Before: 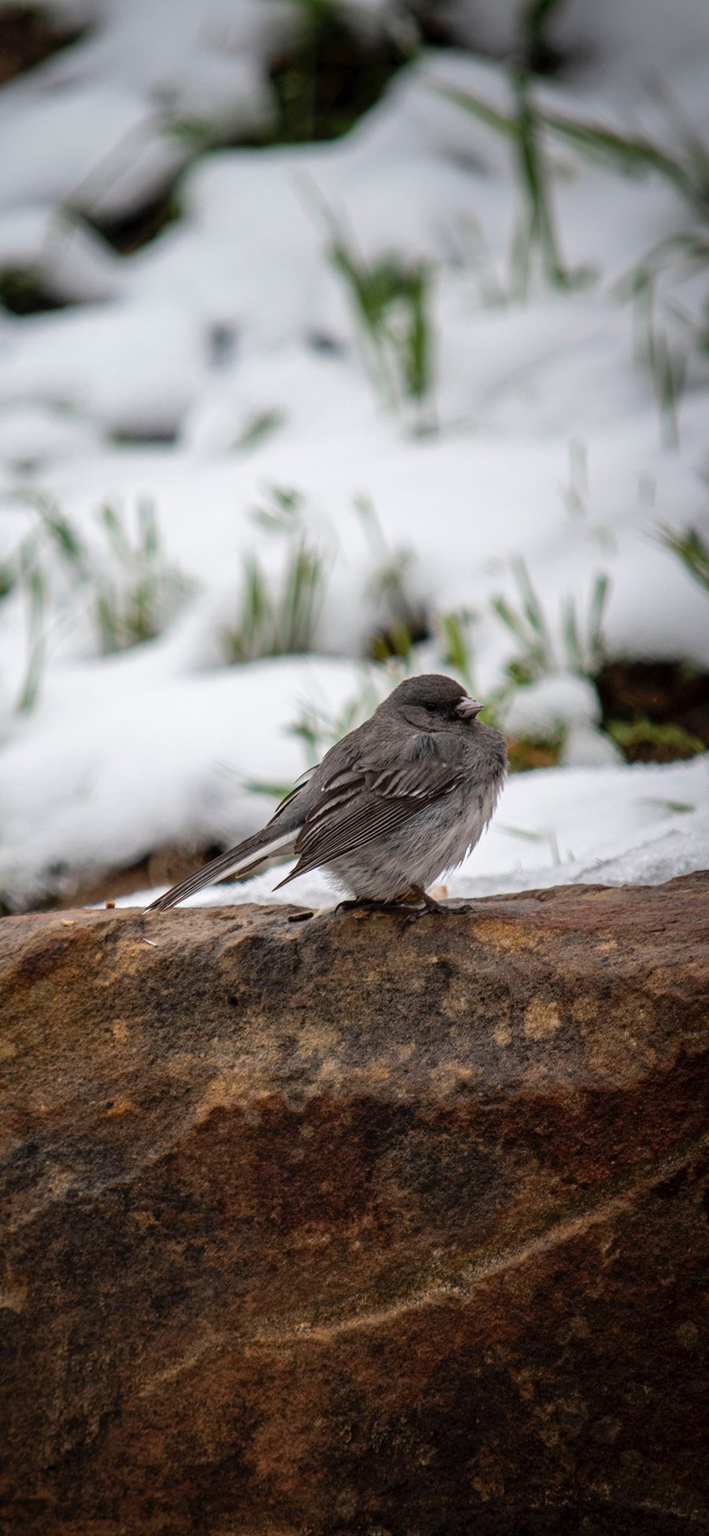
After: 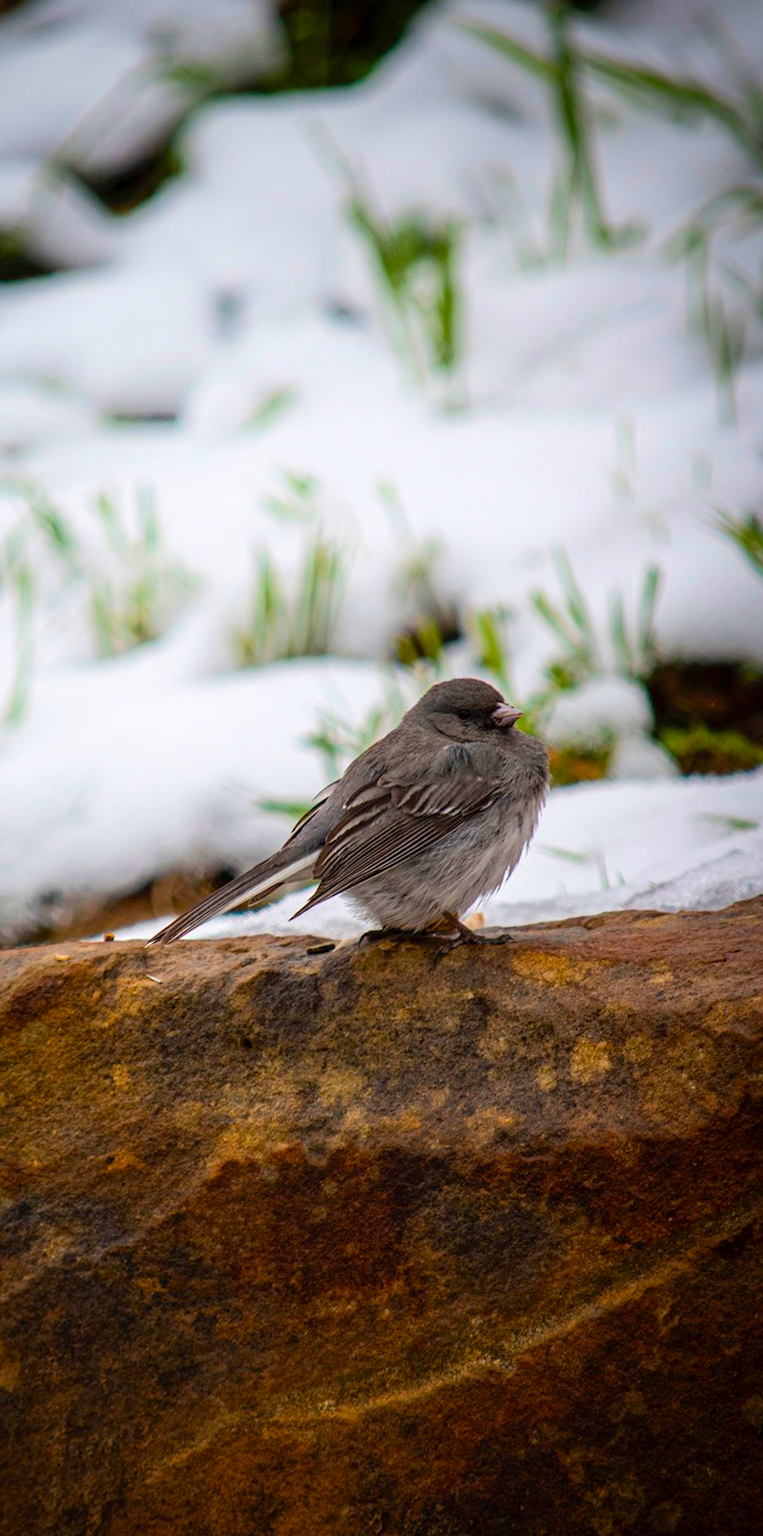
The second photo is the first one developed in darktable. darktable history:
crop: left 1.964%, top 3.251%, right 1.122%, bottom 4.933%
shadows and highlights: shadows -24.28, highlights 49.77, soften with gaussian
velvia: strength 51%, mid-tones bias 0.51
rotate and perspective: rotation -0.45°, automatic cropping original format, crop left 0.008, crop right 0.992, crop top 0.012, crop bottom 0.988
